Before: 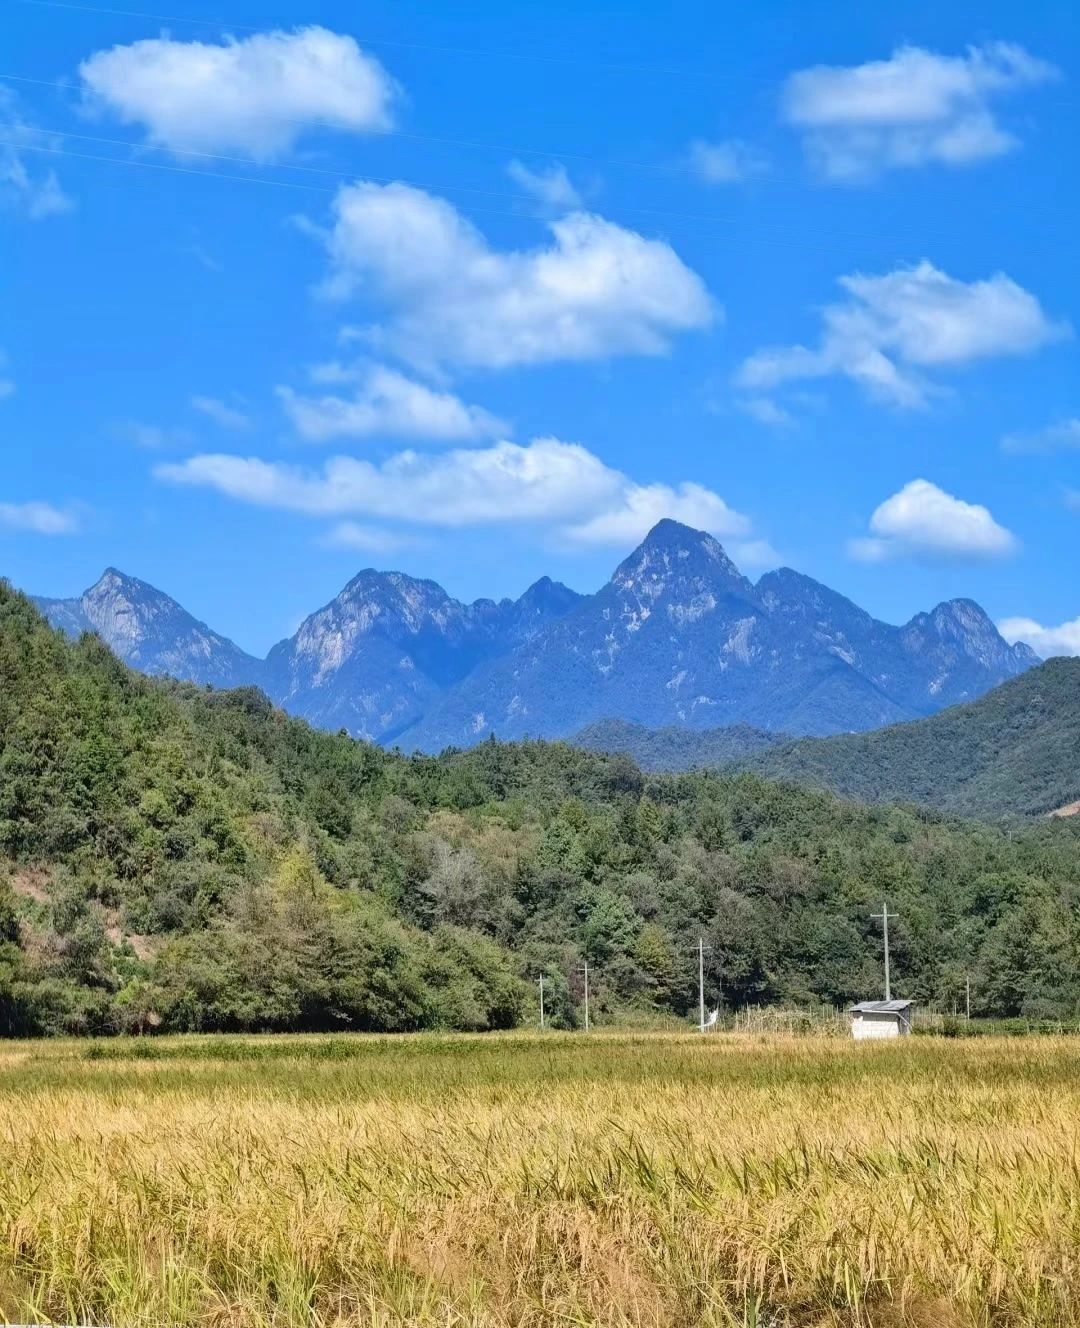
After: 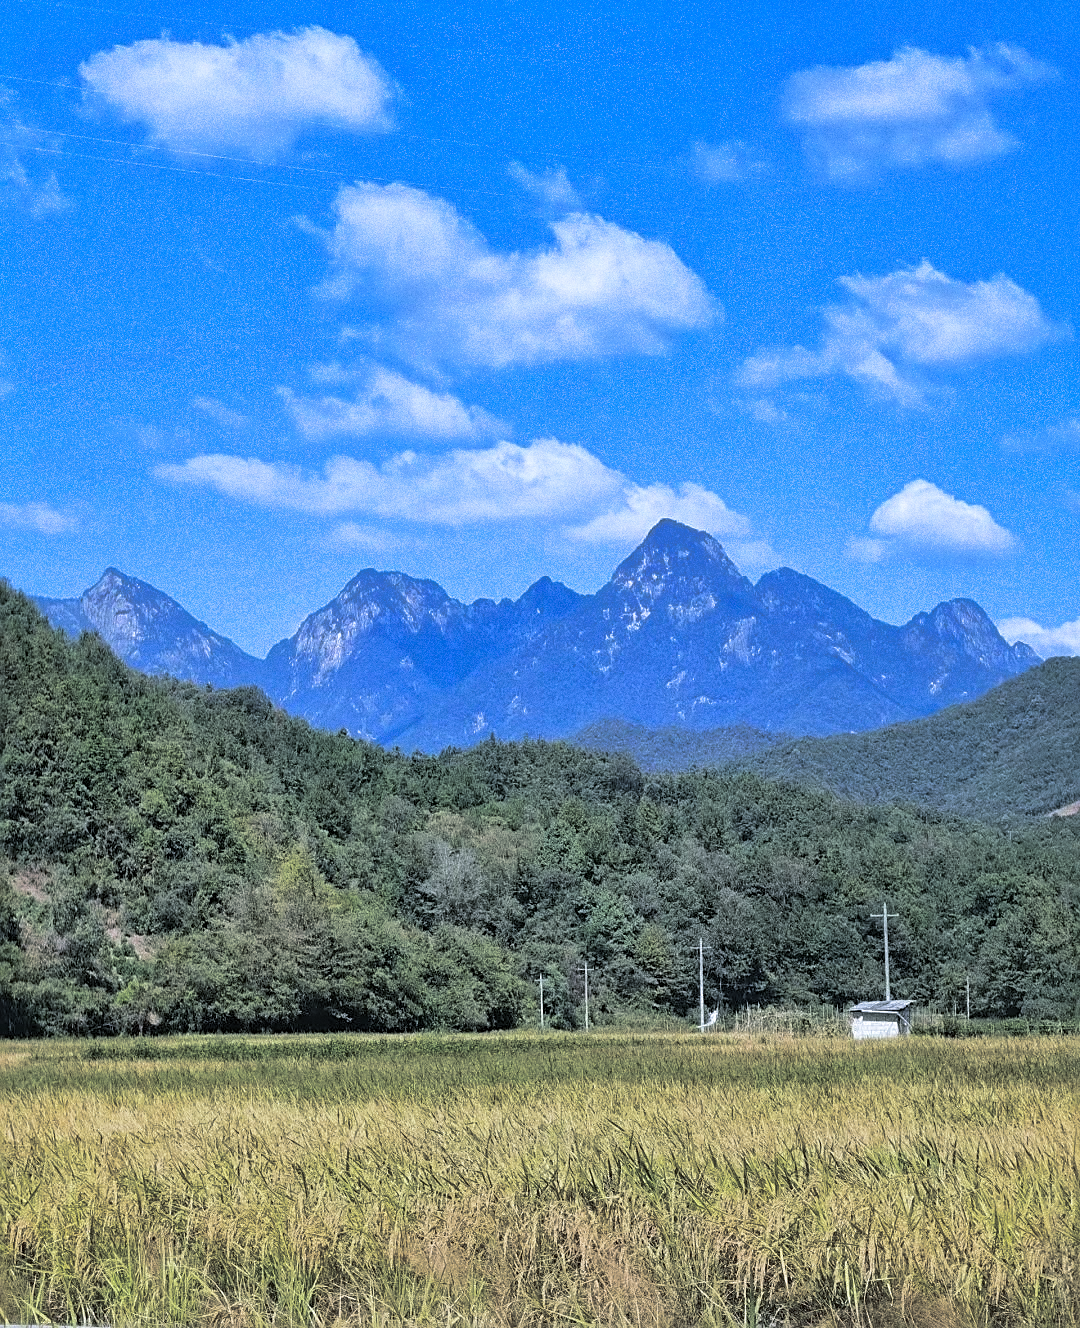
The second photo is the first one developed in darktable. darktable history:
white balance: red 0.926, green 1.003, blue 1.133
split-toning: shadows › hue 201.6°, shadows › saturation 0.16, highlights › hue 50.4°, highlights › saturation 0.2, balance -49.9
sharpen: on, module defaults
grain: coarseness 0.09 ISO
shadows and highlights: shadows 25, white point adjustment -3, highlights -30
